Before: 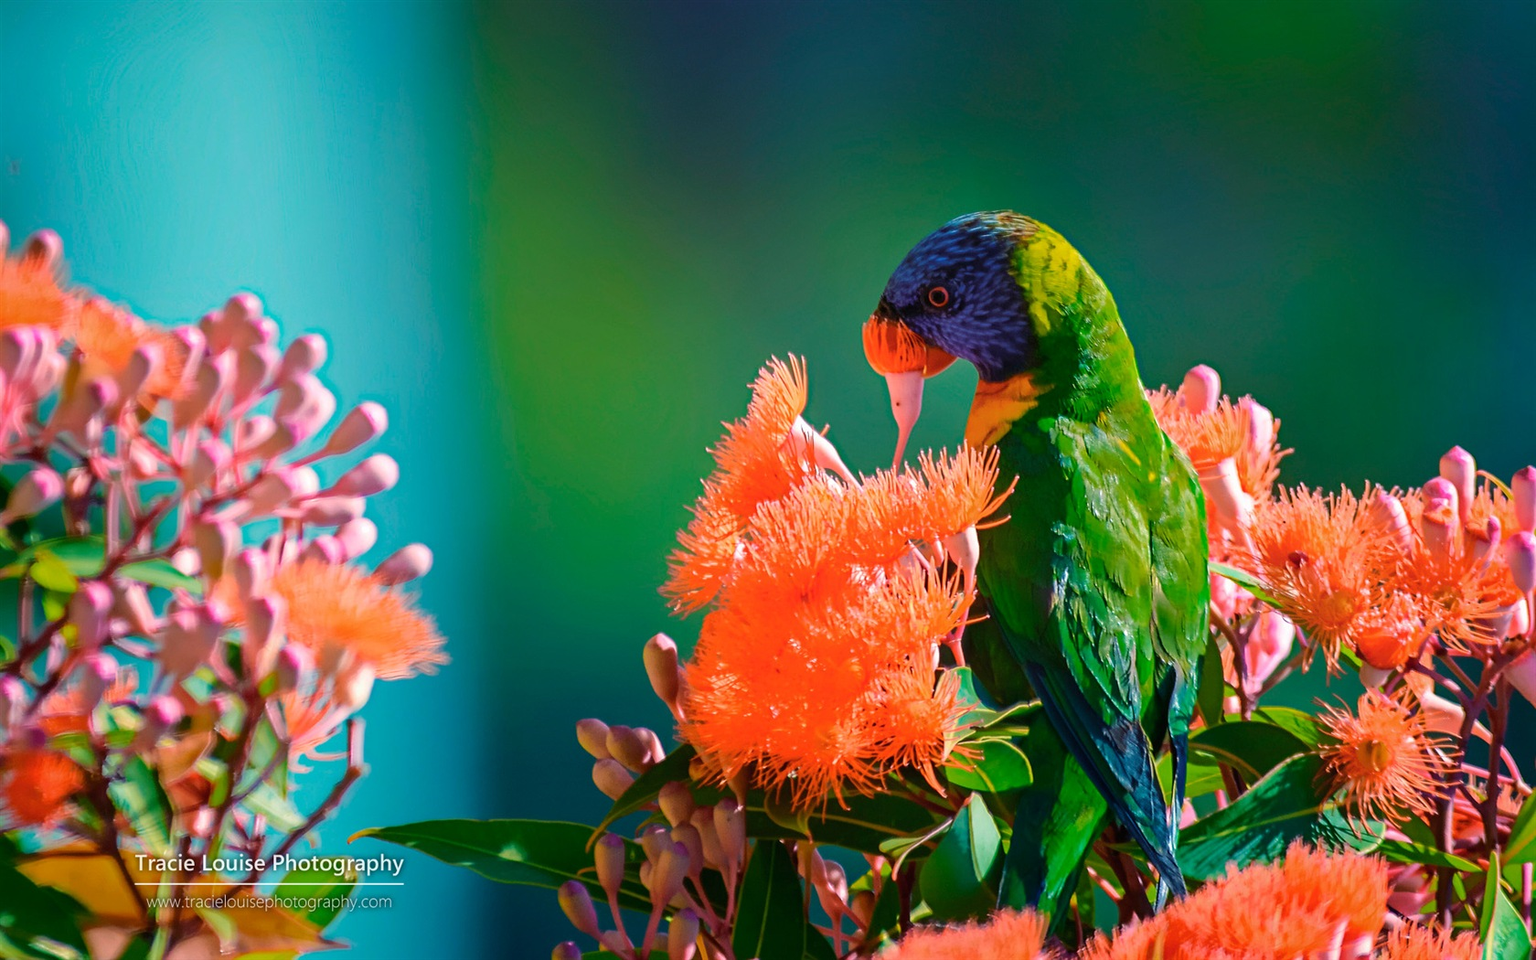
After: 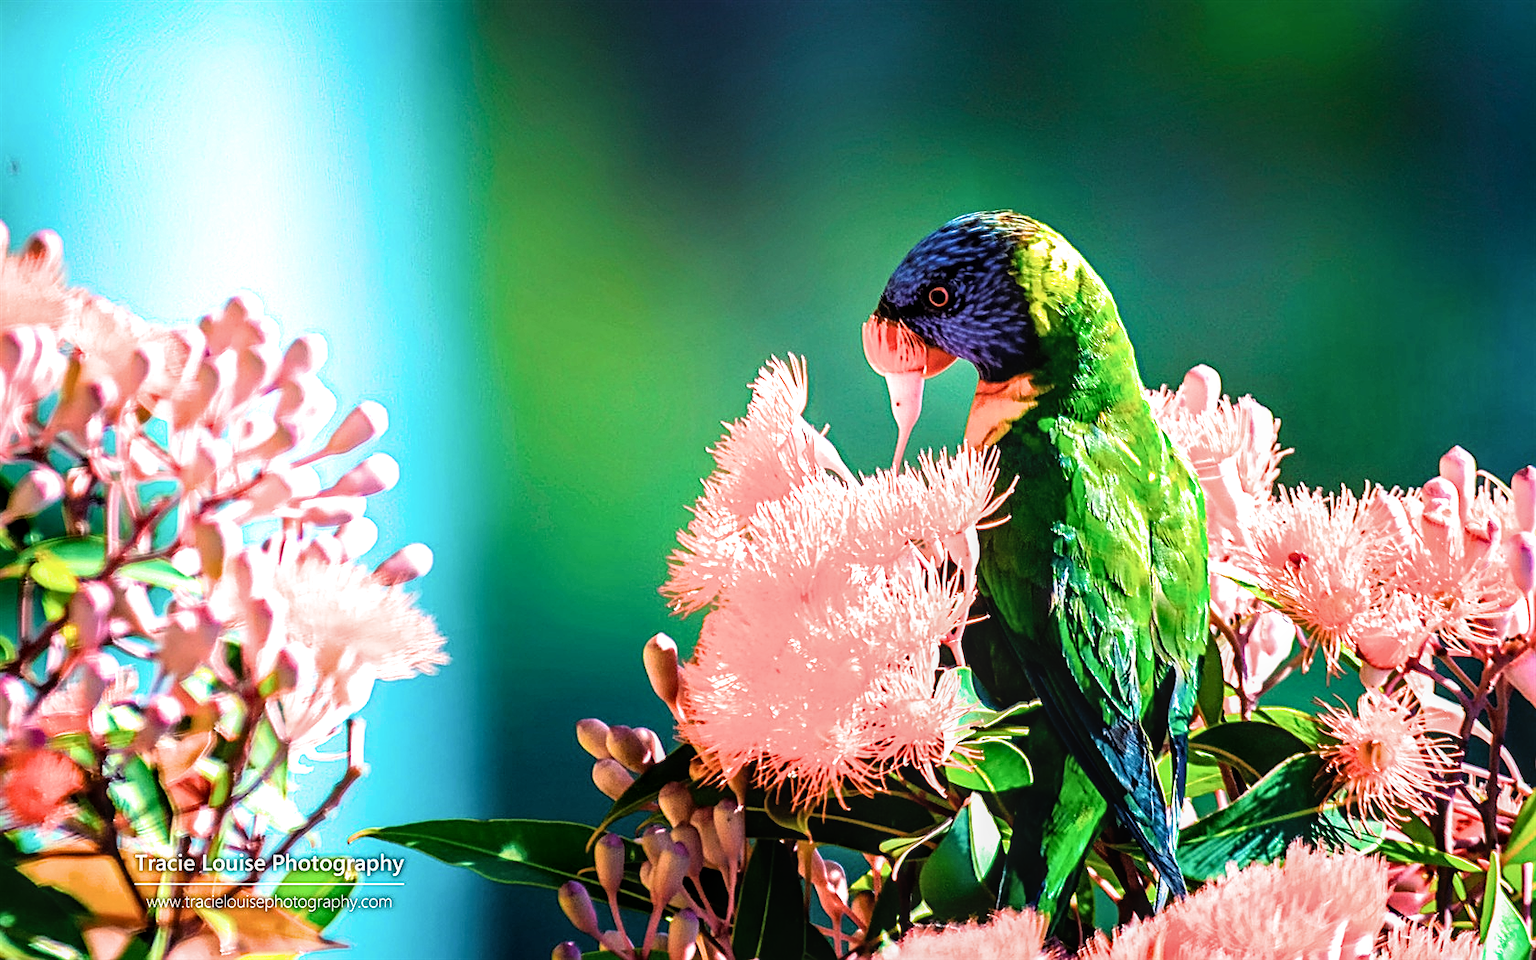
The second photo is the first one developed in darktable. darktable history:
local contrast: on, module defaults
sharpen: on, module defaults
filmic rgb: black relative exposure -7.99 EV, white relative exposure 2.34 EV, hardness 6.52, iterations of high-quality reconstruction 0
tone equalizer: -8 EV -1.09 EV, -7 EV -1.03 EV, -6 EV -0.879 EV, -5 EV -0.541 EV, -3 EV 0.611 EV, -2 EV 0.858 EV, -1 EV 0.99 EV, +0 EV 1.05 EV
